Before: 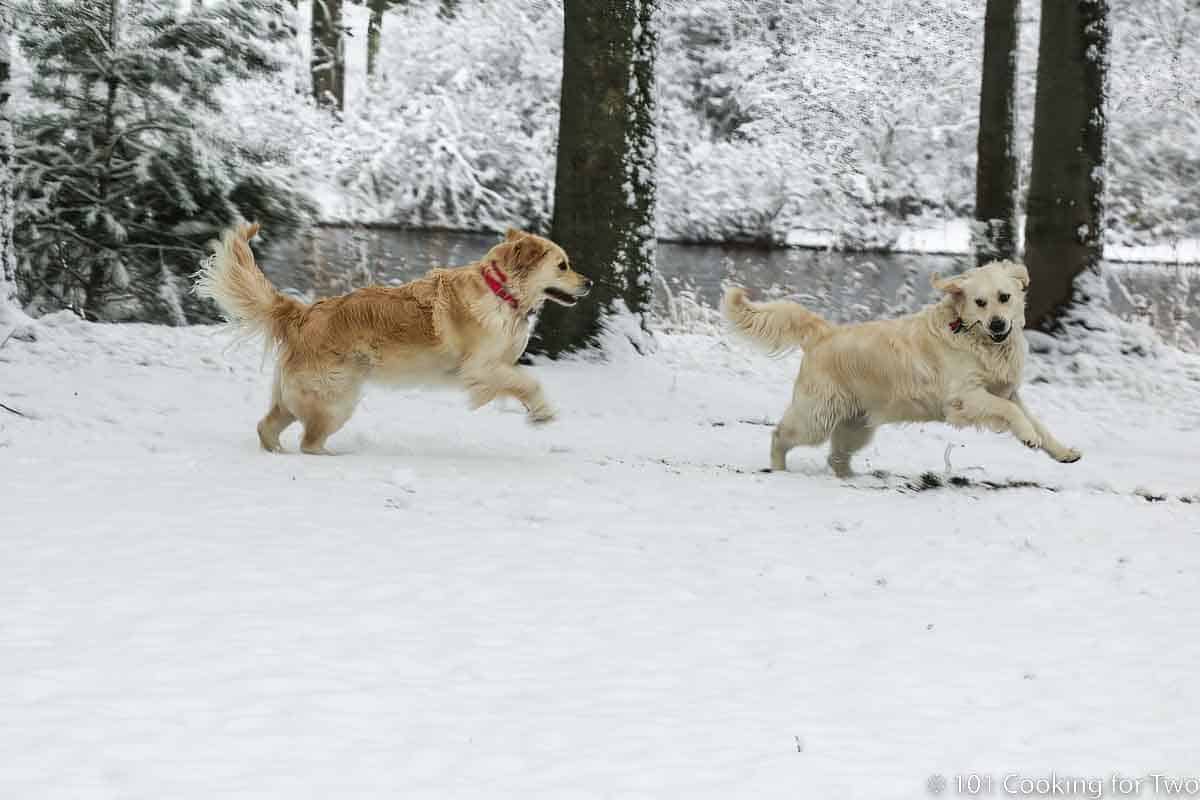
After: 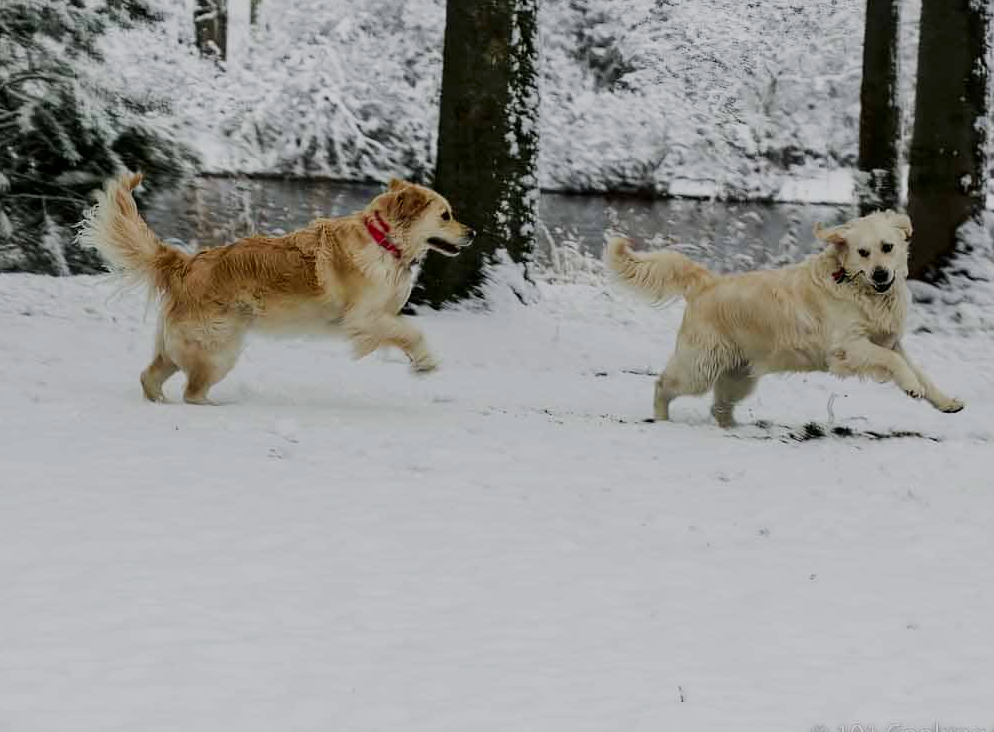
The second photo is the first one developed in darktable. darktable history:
filmic rgb: black relative exposure -7.65 EV, white relative exposure 4.56 EV, hardness 3.61
crop: left 9.807%, top 6.259%, right 7.334%, bottom 2.177%
contrast brightness saturation: contrast 0.07, brightness -0.14, saturation 0.11
